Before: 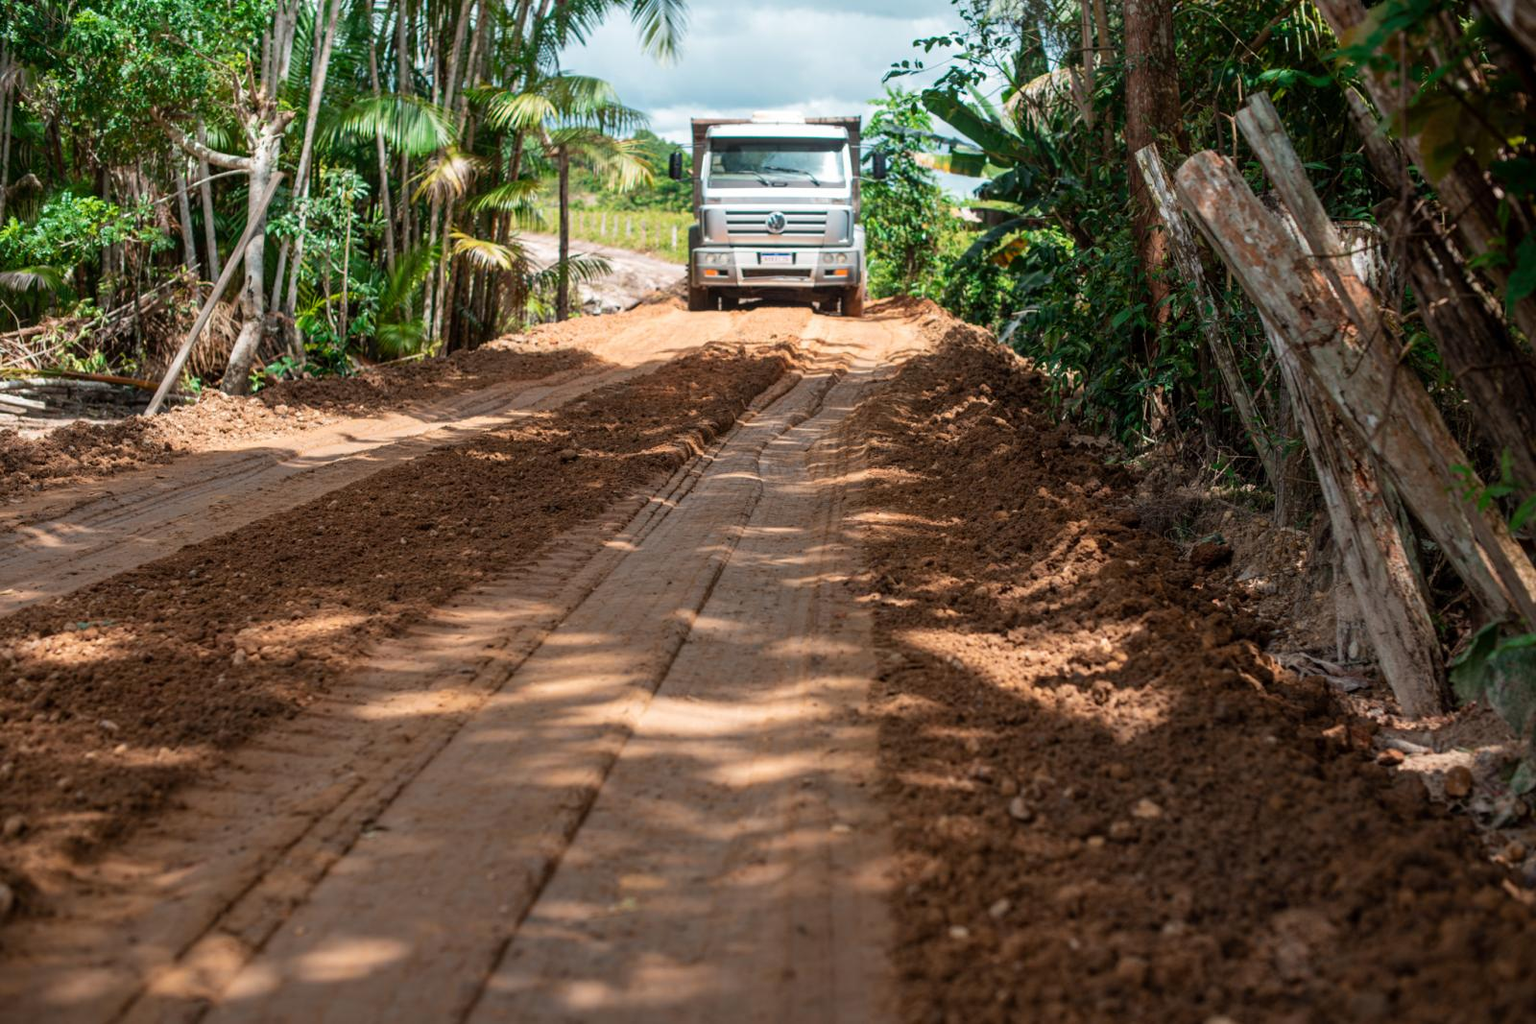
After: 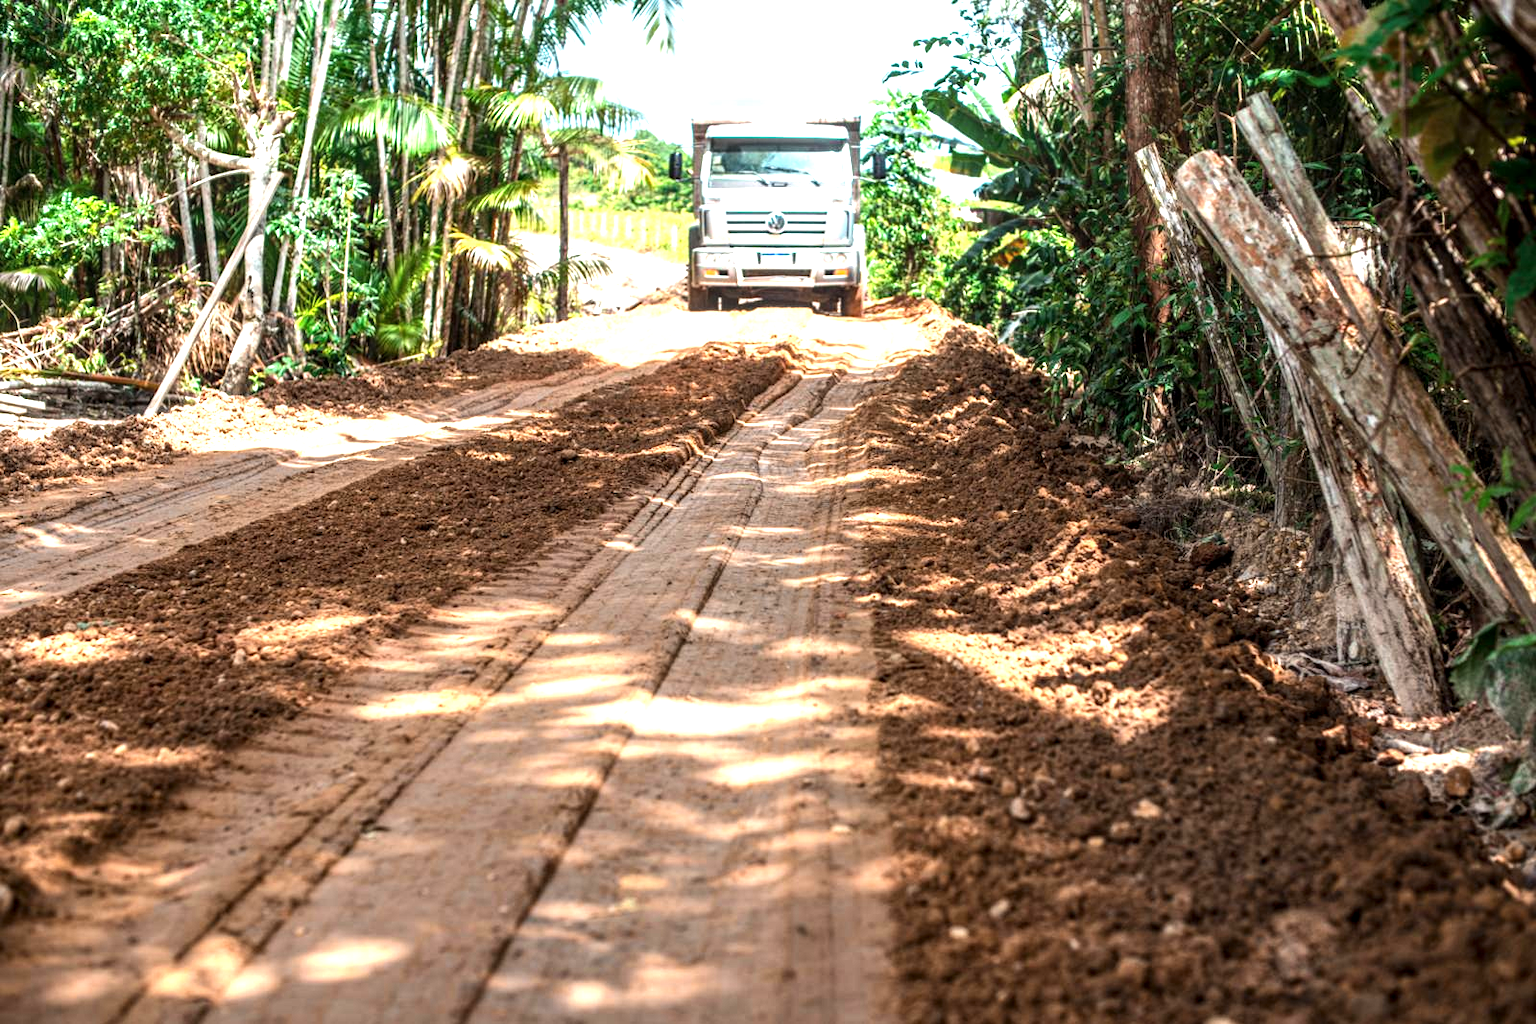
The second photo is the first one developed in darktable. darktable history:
tone equalizer: -8 EV -0.441 EV, -7 EV -0.4 EV, -6 EV -0.308 EV, -5 EV -0.232 EV, -3 EV 0.2 EV, -2 EV 0.35 EV, -1 EV 0.369 EV, +0 EV 0.425 EV, edges refinement/feathering 500, mask exposure compensation -1.57 EV, preserve details no
exposure: black level correction 0, exposure 1.096 EV, compensate exposure bias true, compensate highlight preservation false
local contrast: detail 130%
